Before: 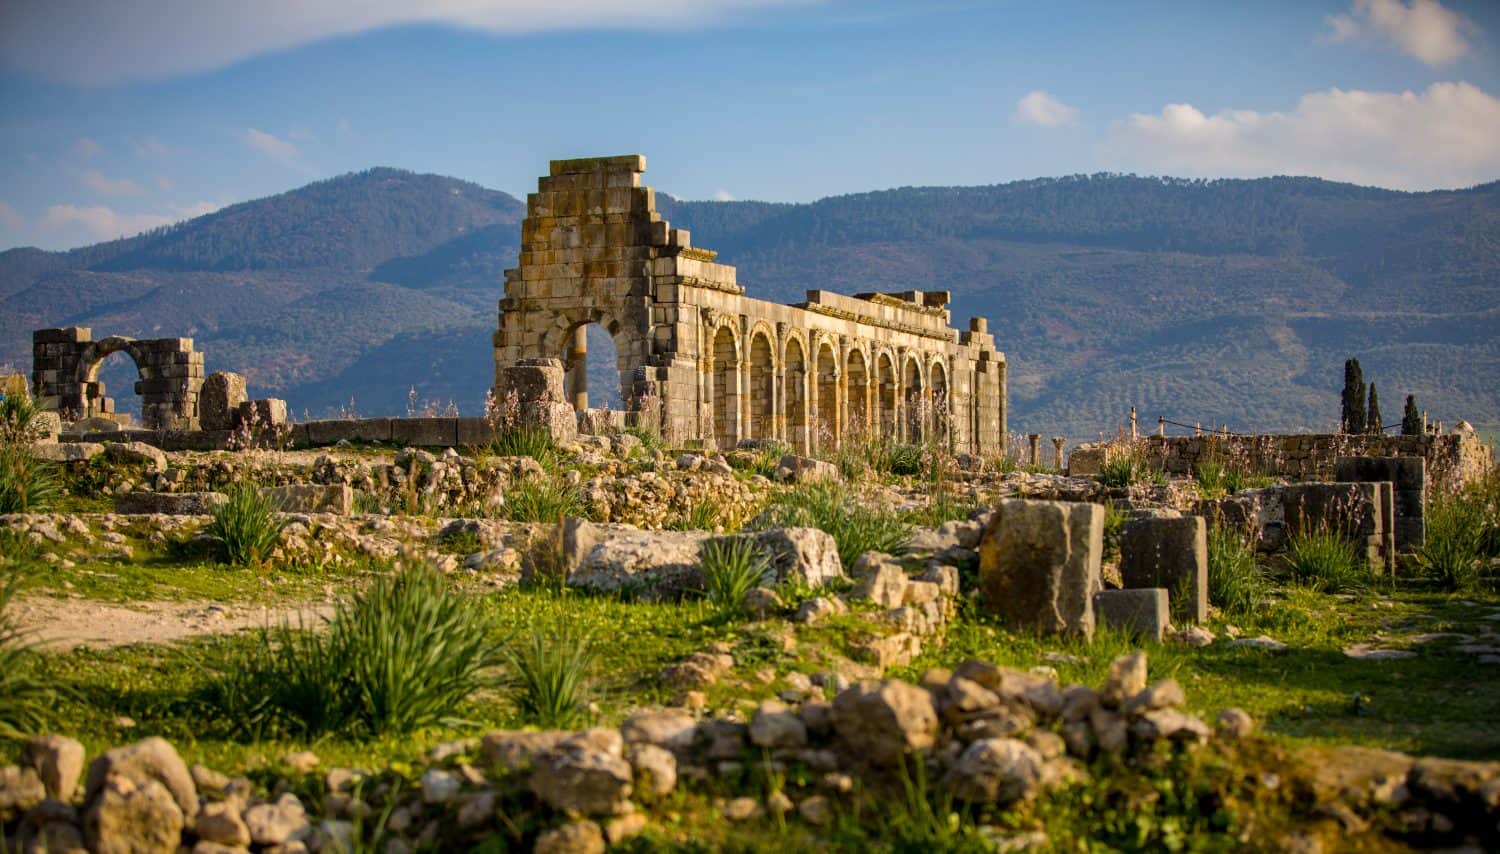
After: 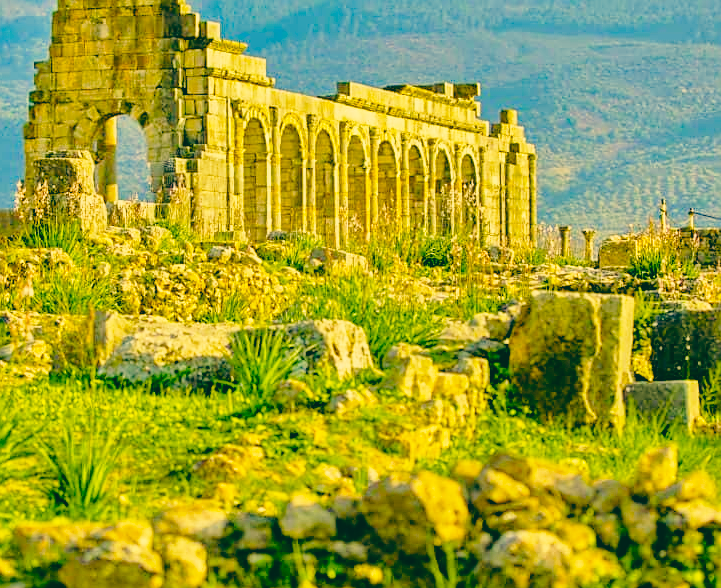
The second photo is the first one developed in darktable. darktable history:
crop: left 31.387%, top 24.375%, right 20.279%, bottom 6.486%
local contrast: highlights 100%, shadows 100%, detail 119%, midtone range 0.2
base curve: curves: ch0 [(0, 0) (0.028, 0.03) (0.121, 0.232) (0.46, 0.748) (0.859, 0.968) (1, 1)], exposure shift 0.01, preserve colors none
sharpen: on, module defaults
contrast brightness saturation: contrast -0.133, brightness 0.054, saturation -0.127
color balance rgb: linear chroma grading › global chroma 9.994%, perceptual saturation grading › global saturation 30.024%, global vibrance 20%
tone equalizer: -7 EV 0.146 EV, -6 EV 0.596 EV, -5 EV 1.17 EV, -4 EV 1.33 EV, -3 EV 1.14 EV, -2 EV 0.6 EV, -1 EV 0.146 EV
color correction: highlights a* 1.92, highlights b* 34.01, shadows a* -36.1, shadows b* -5.84
